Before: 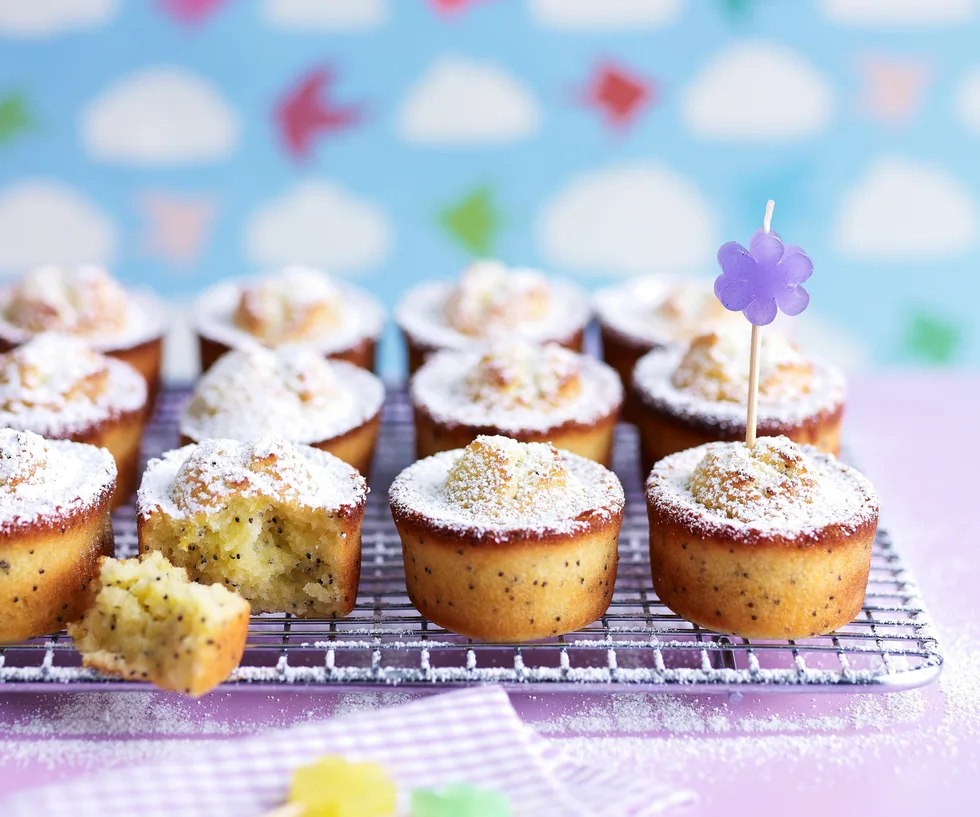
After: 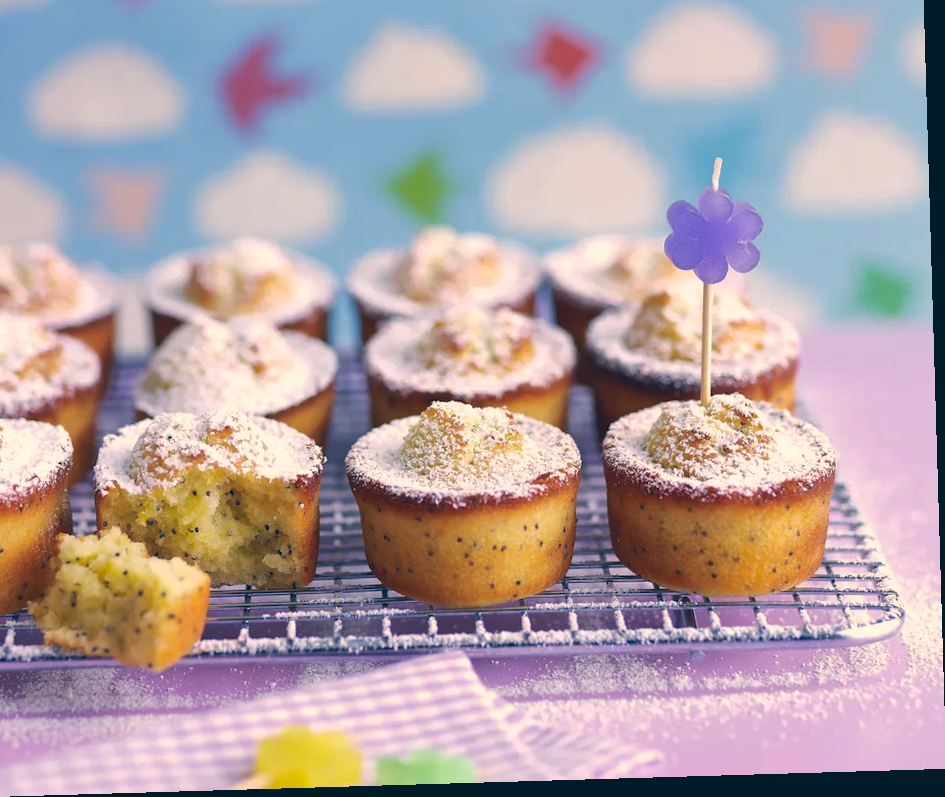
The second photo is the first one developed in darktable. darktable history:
tone curve: curves: ch0 [(0, 0.046) (0.04, 0.074) (0.883, 0.858) (1, 1)]; ch1 [(0, 0) (0.146, 0.159) (0.338, 0.365) (0.417, 0.455) (0.489, 0.486) (0.504, 0.502) (0.529, 0.537) (0.563, 0.567) (1, 1)]; ch2 [(0, 0) (0.307, 0.298) (0.388, 0.375) (0.443, 0.456) (0.485, 0.492) (0.544, 0.525) (1, 1)], preserve colors none
color correction: highlights a* 10.37, highlights b* 14.65, shadows a* -9.62, shadows b* -14.85
crop and rotate: angle 1.69°, left 5.794%, top 5.718%
levels: black 0.096%
shadows and highlights: on, module defaults
